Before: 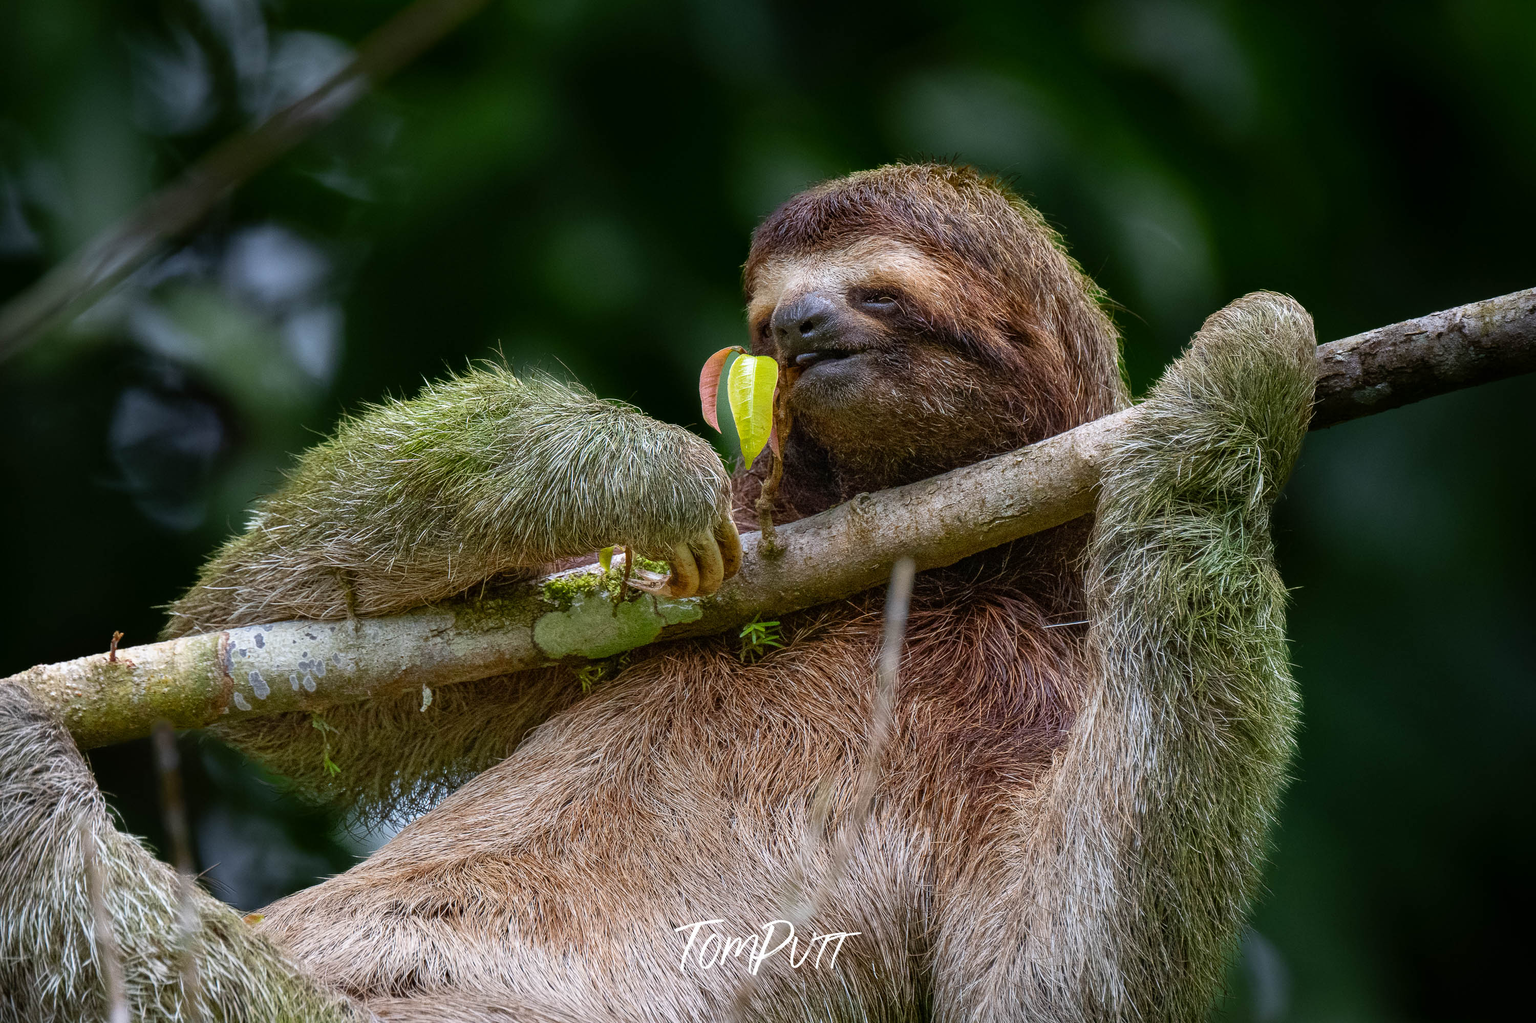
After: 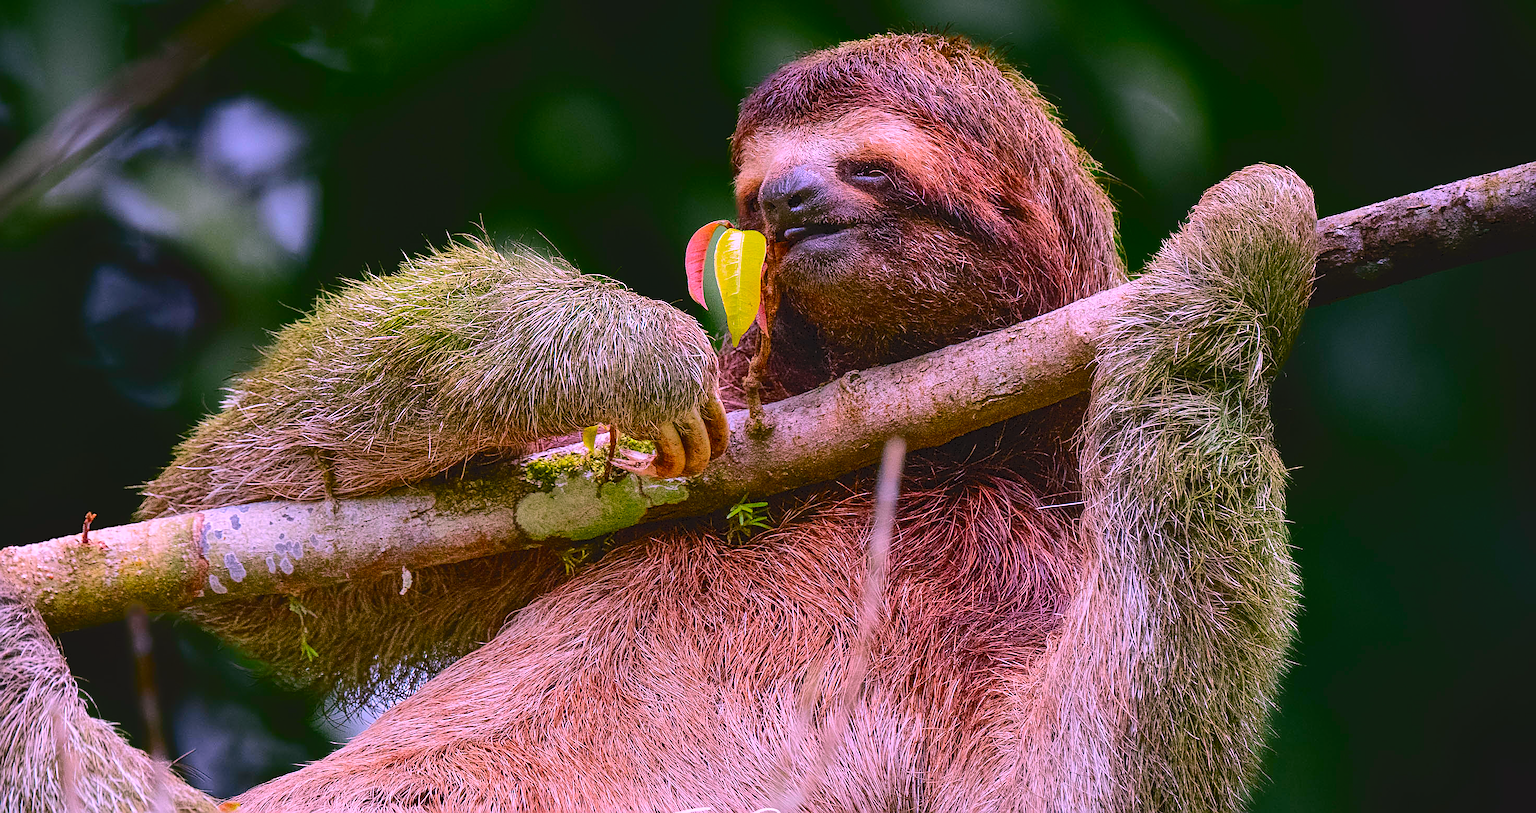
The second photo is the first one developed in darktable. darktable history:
crop and rotate: left 1.946%, top 12.847%, right 0.307%, bottom 9.488%
tone curve: curves: ch0 [(0, 0) (0.003, 0.077) (0.011, 0.08) (0.025, 0.083) (0.044, 0.095) (0.069, 0.106) (0.1, 0.12) (0.136, 0.144) (0.177, 0.185) (0.224, 0.231) (0.277, 0.297) (0.335, 0.382) (0.399, 0.471) (0.468, 0.553) (0.543, 0.623) (0.623, 0.689) (0.709, 0.75) (0.801, 0.81) (0.898, 0.873) (1, 1)], color space Lab, independent channels, preserve colors none
sharpen: on, module defaults
color correction: highlights a* 19.23, highlights b* -12.18, saturation 1.68
